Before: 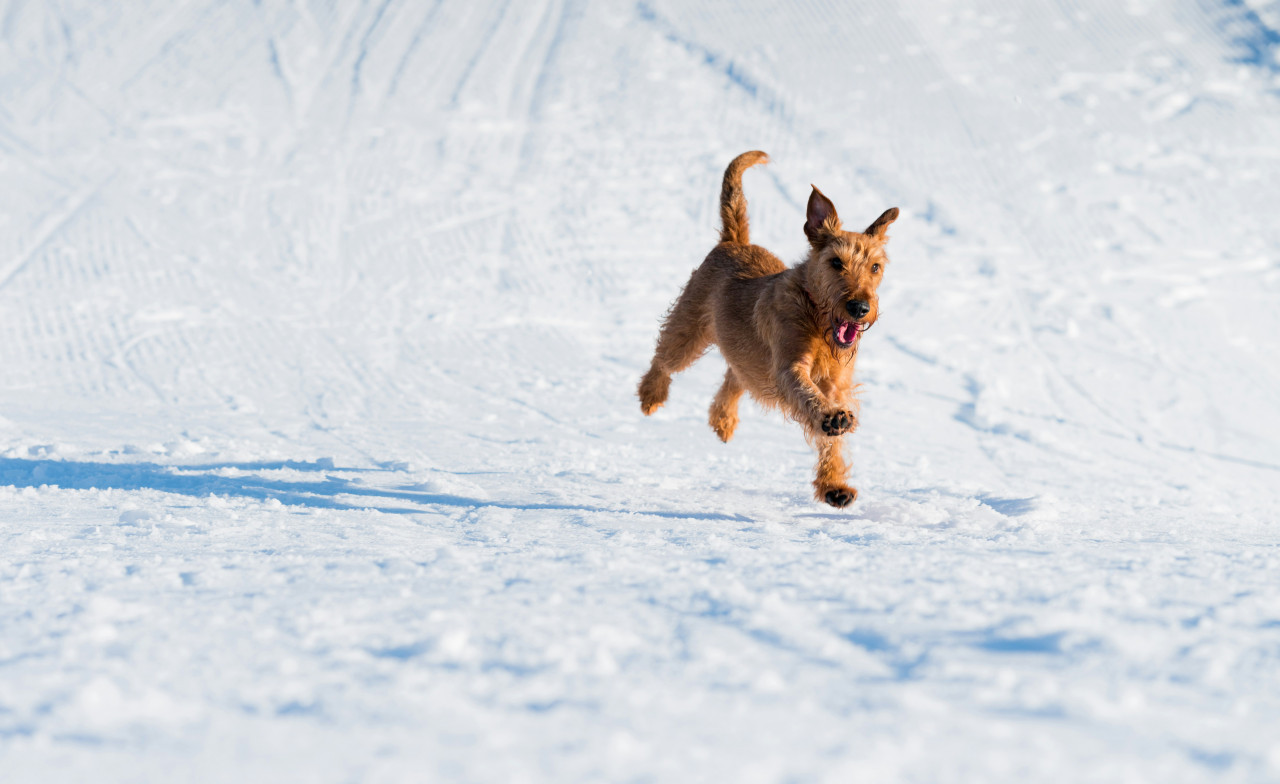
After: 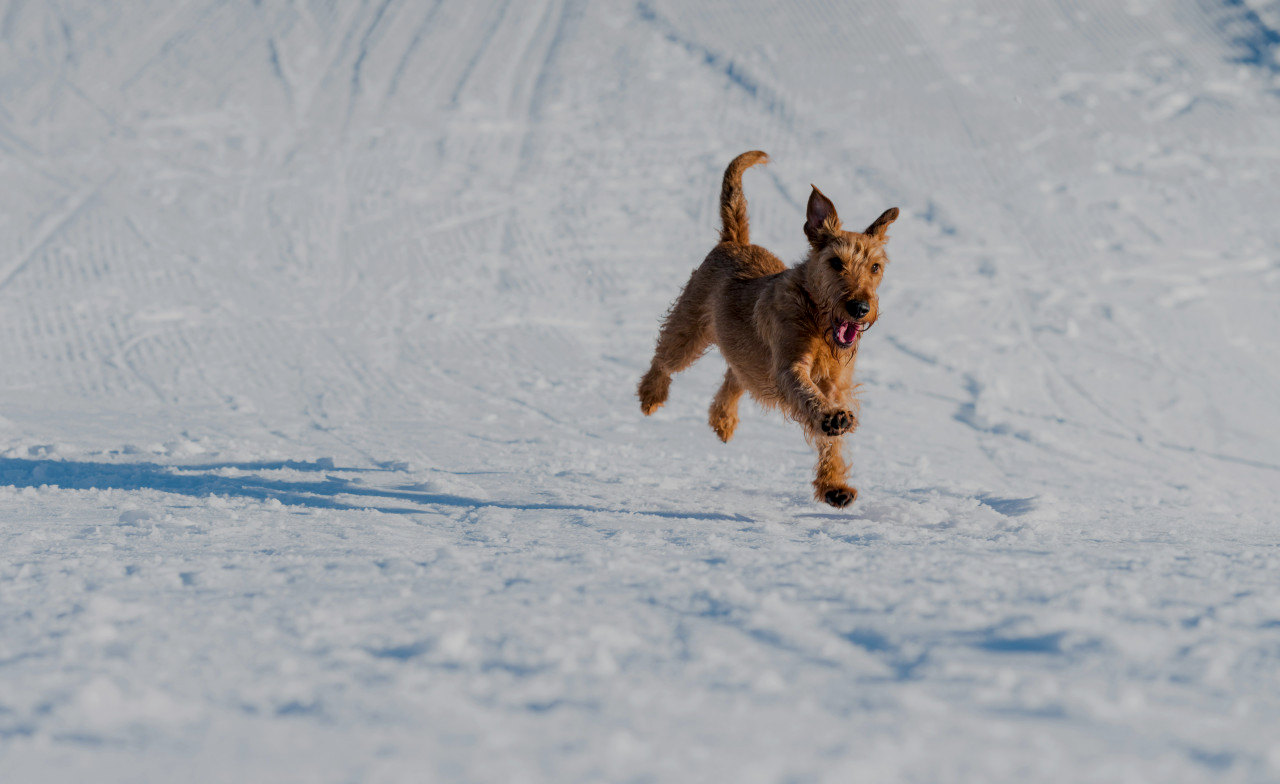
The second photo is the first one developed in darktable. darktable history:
exposure: black level correction 0, exposure -0.828 EV, compensate highlight preservation false
local contrast: on, module defaults
